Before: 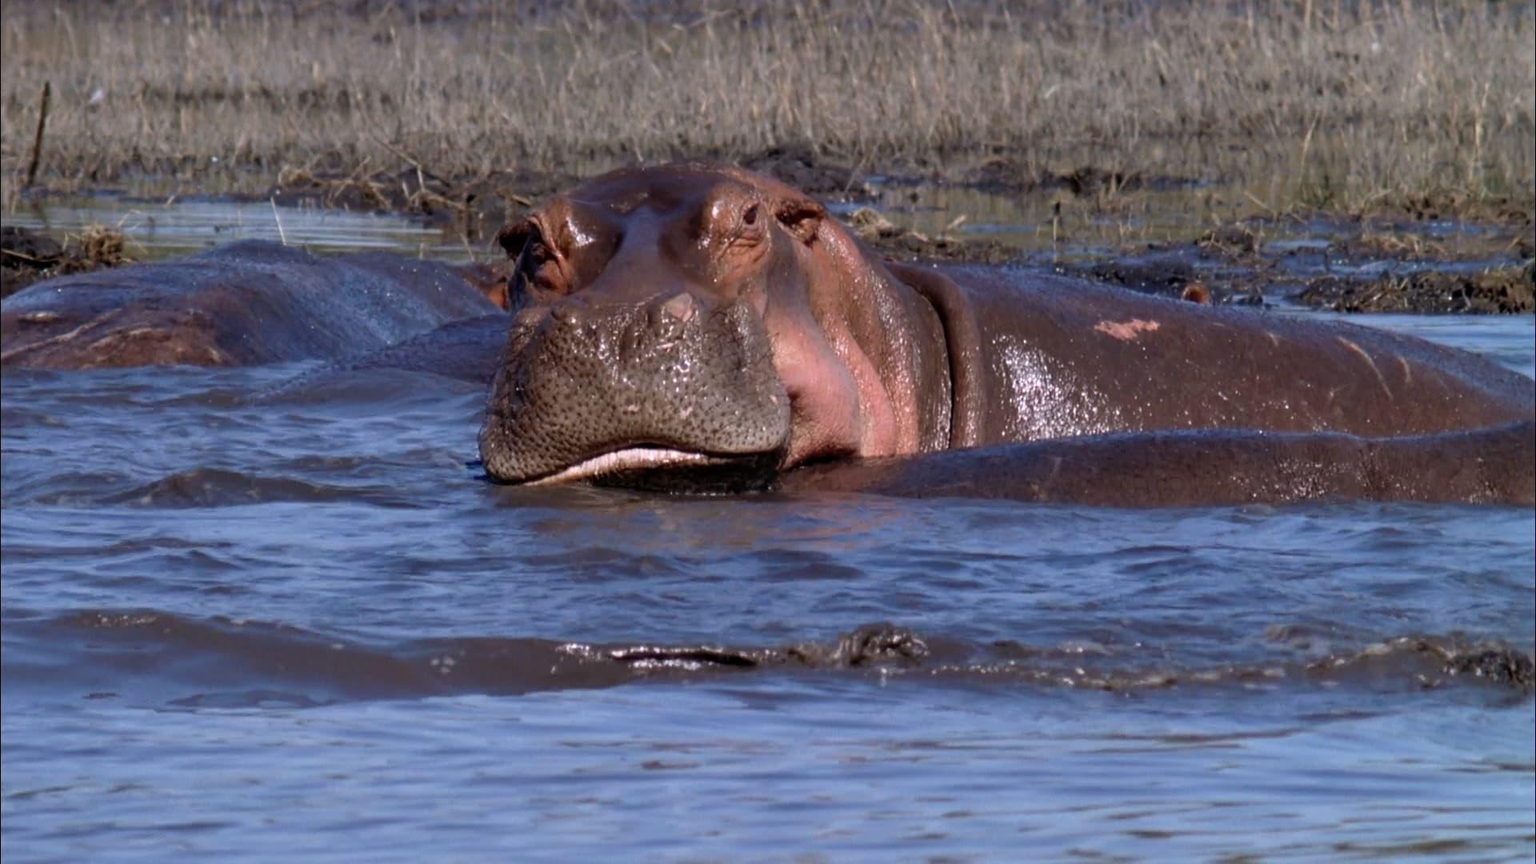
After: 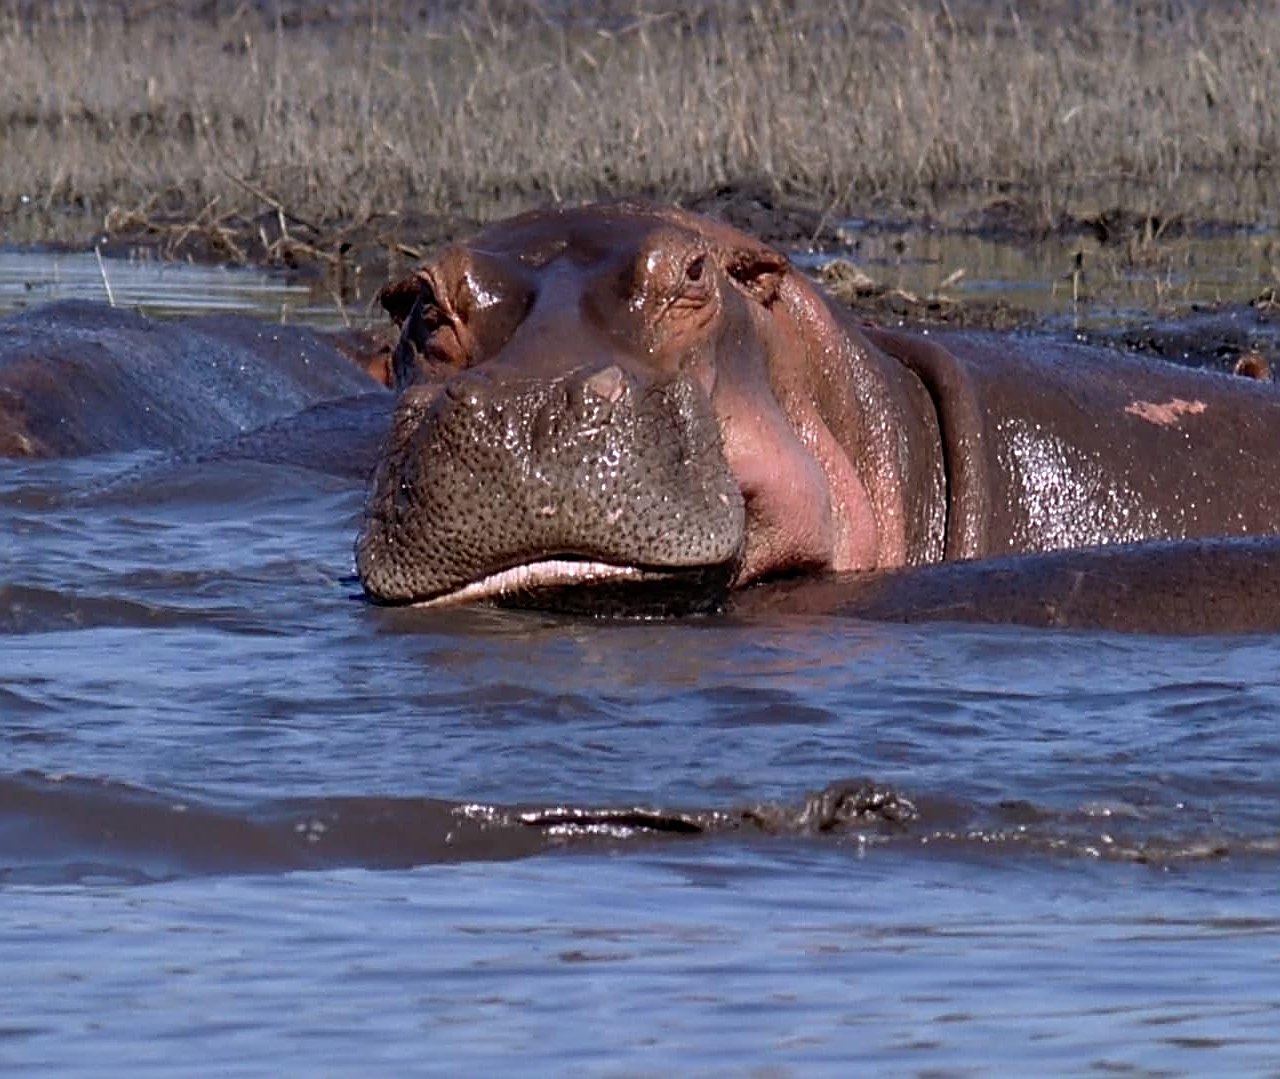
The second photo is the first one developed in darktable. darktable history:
crop and rotate: left 12.699%, right 20.603%
sharpen: amount 0.893
